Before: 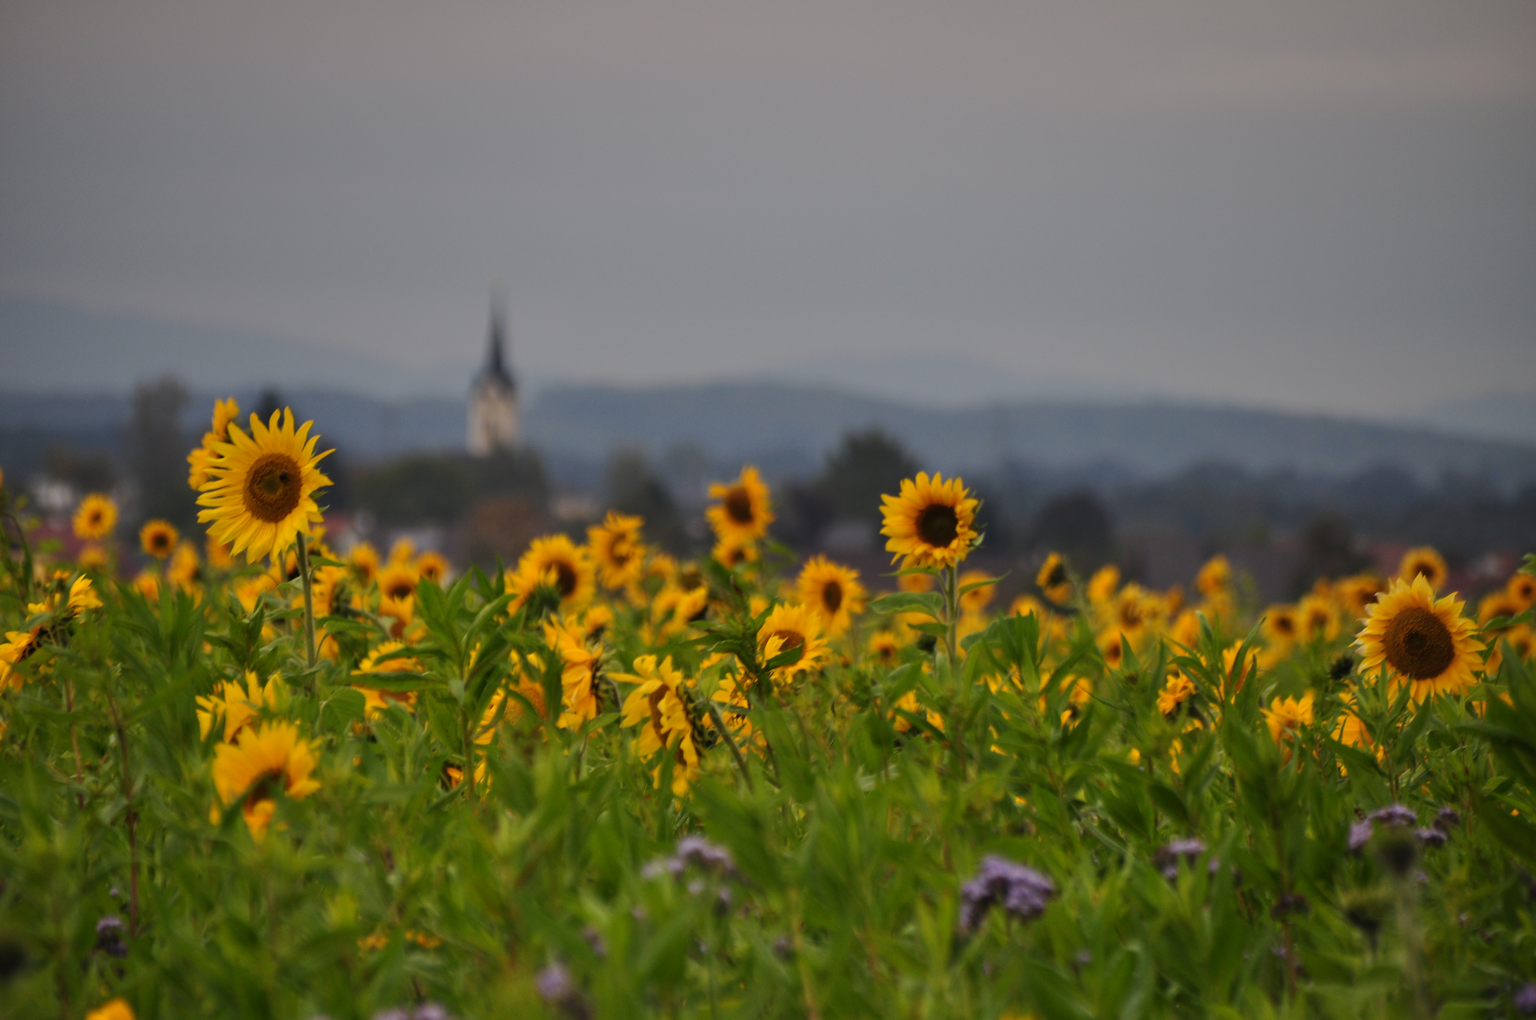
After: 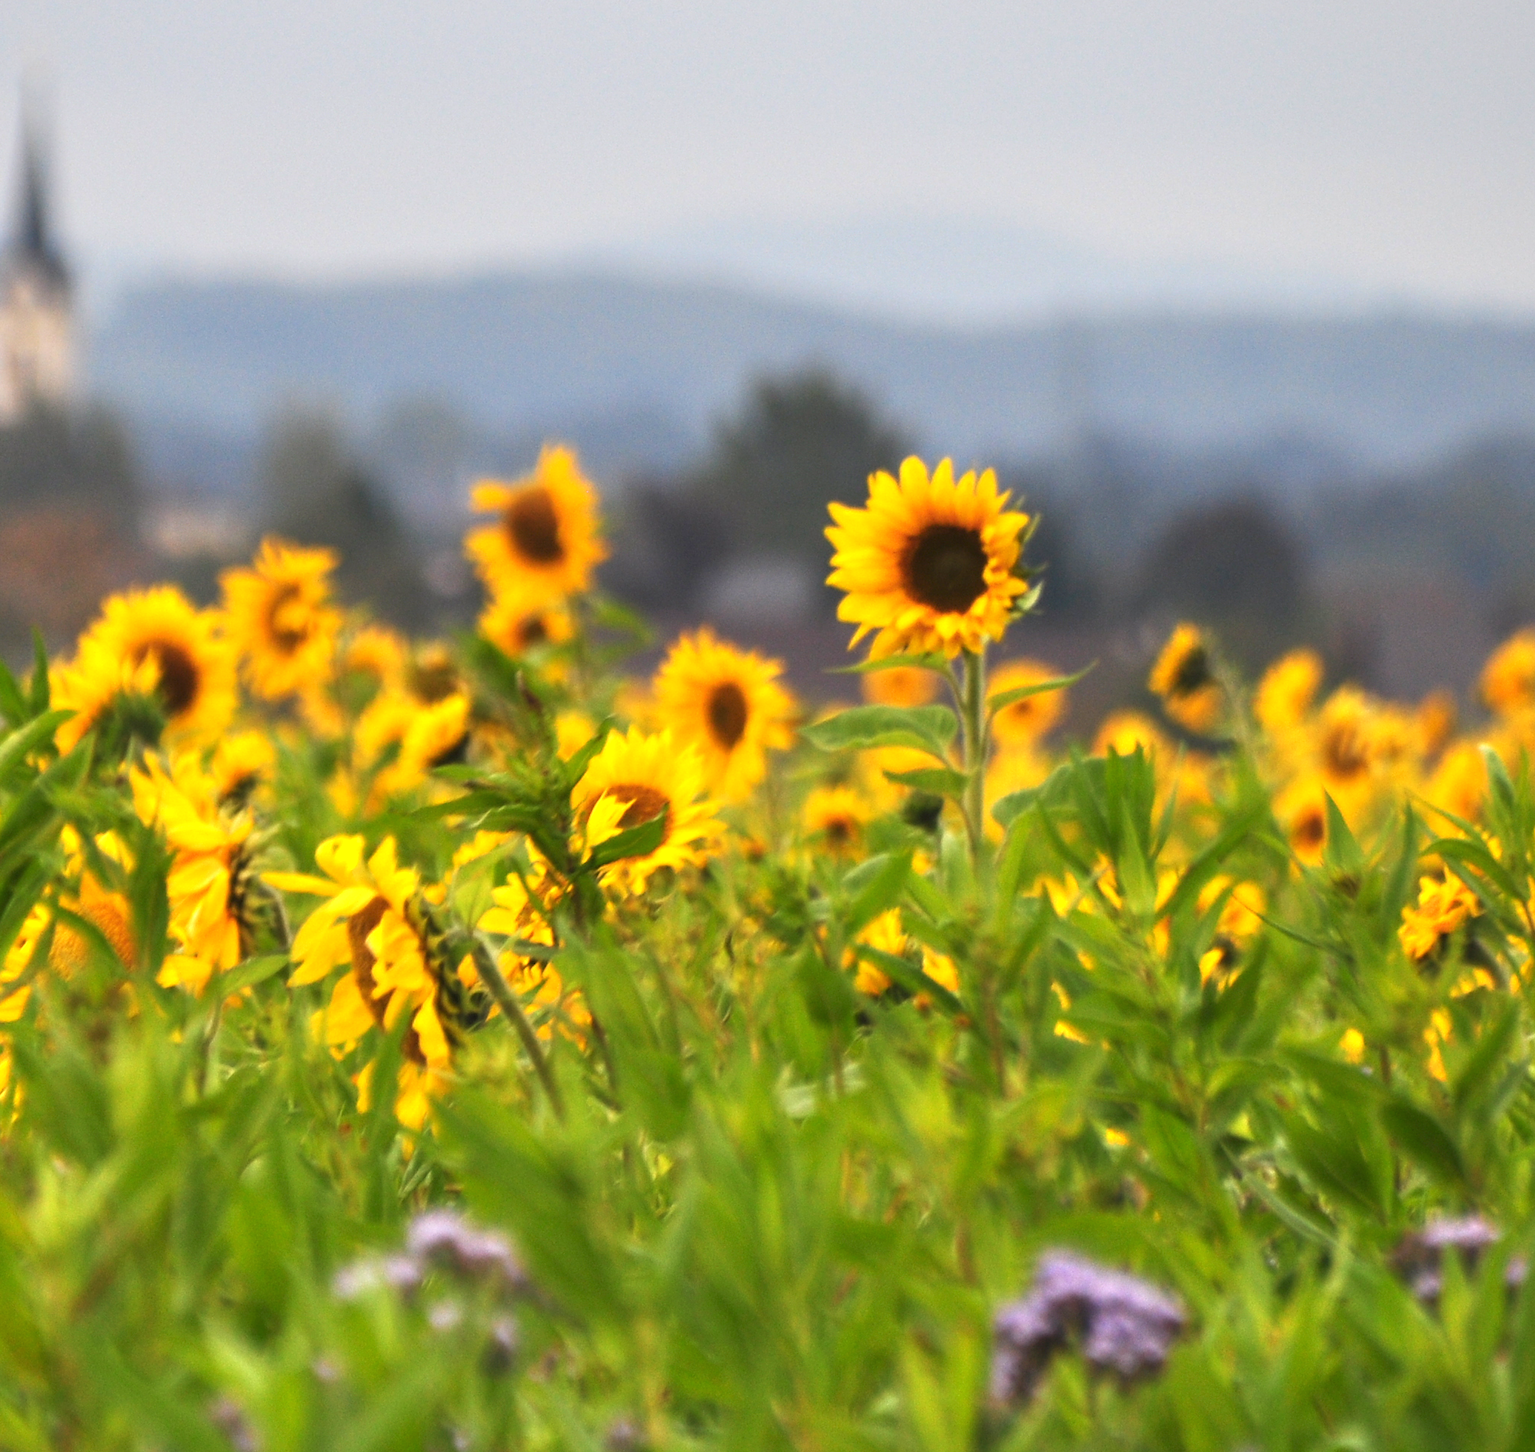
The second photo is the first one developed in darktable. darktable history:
exposure: black level correction 0, exposure 1.379 EV, compensate exposure bias true, compensate highlight preservation false
crop: left 31.317%, top 24.617%, right 20.335%, bottom 6.531%
